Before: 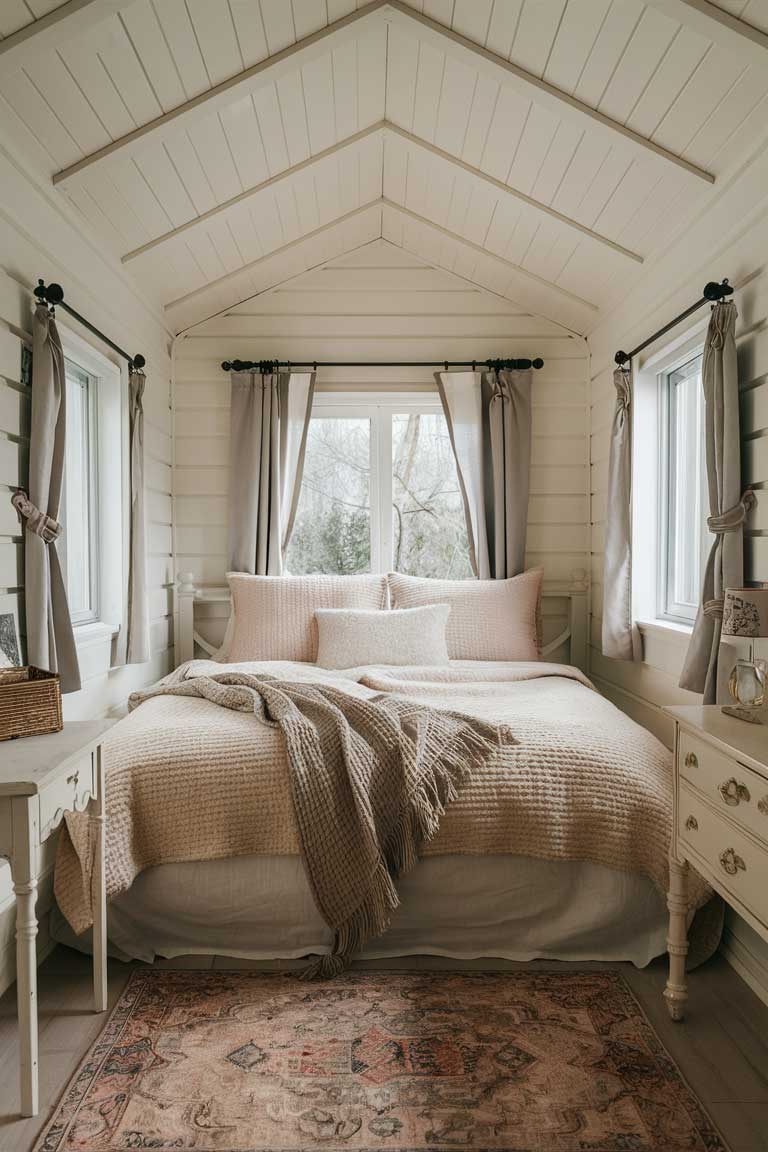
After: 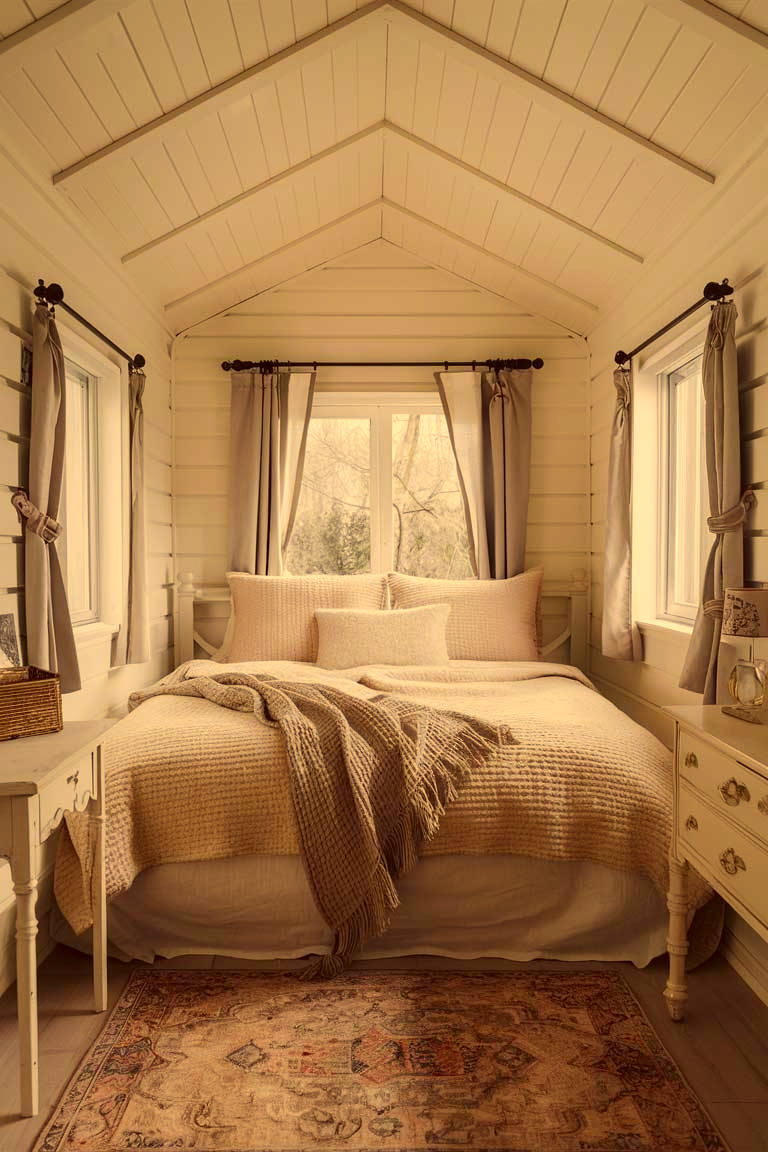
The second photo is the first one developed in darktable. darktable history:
color correction: highlights a* 10.04, highlights b* 39.21, shadows a* 14.56, shadows b* 3.46
sharpen: radius 2.859, amount 0.853, threshold 47.208
